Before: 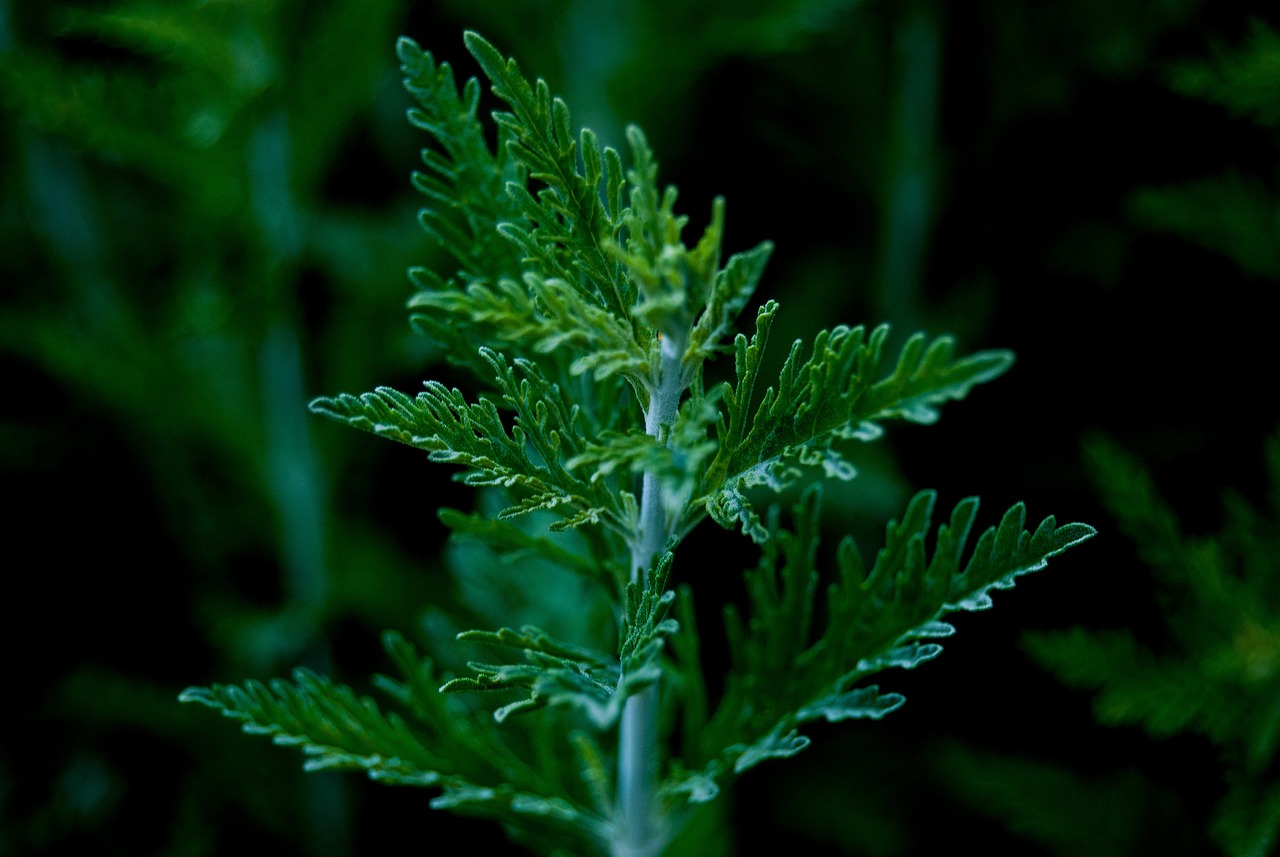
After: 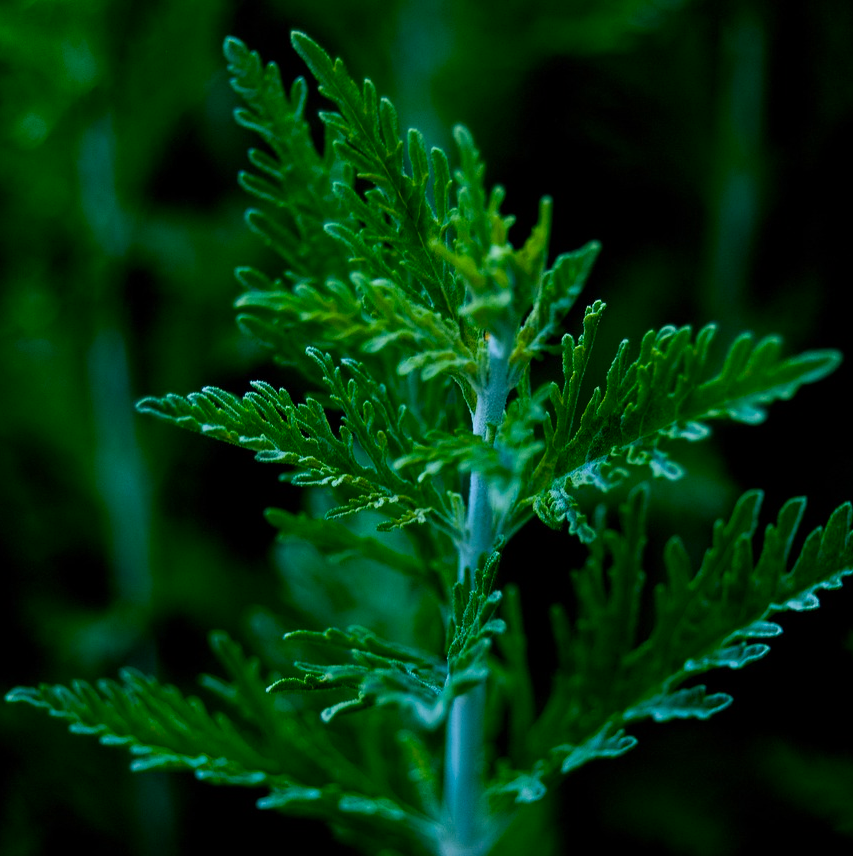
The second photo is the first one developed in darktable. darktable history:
color balance rgb: perceptual saturation grading › global saturation 25%, global vibrance 20%
crop and rotate: left 13.537%, right 19.796%
